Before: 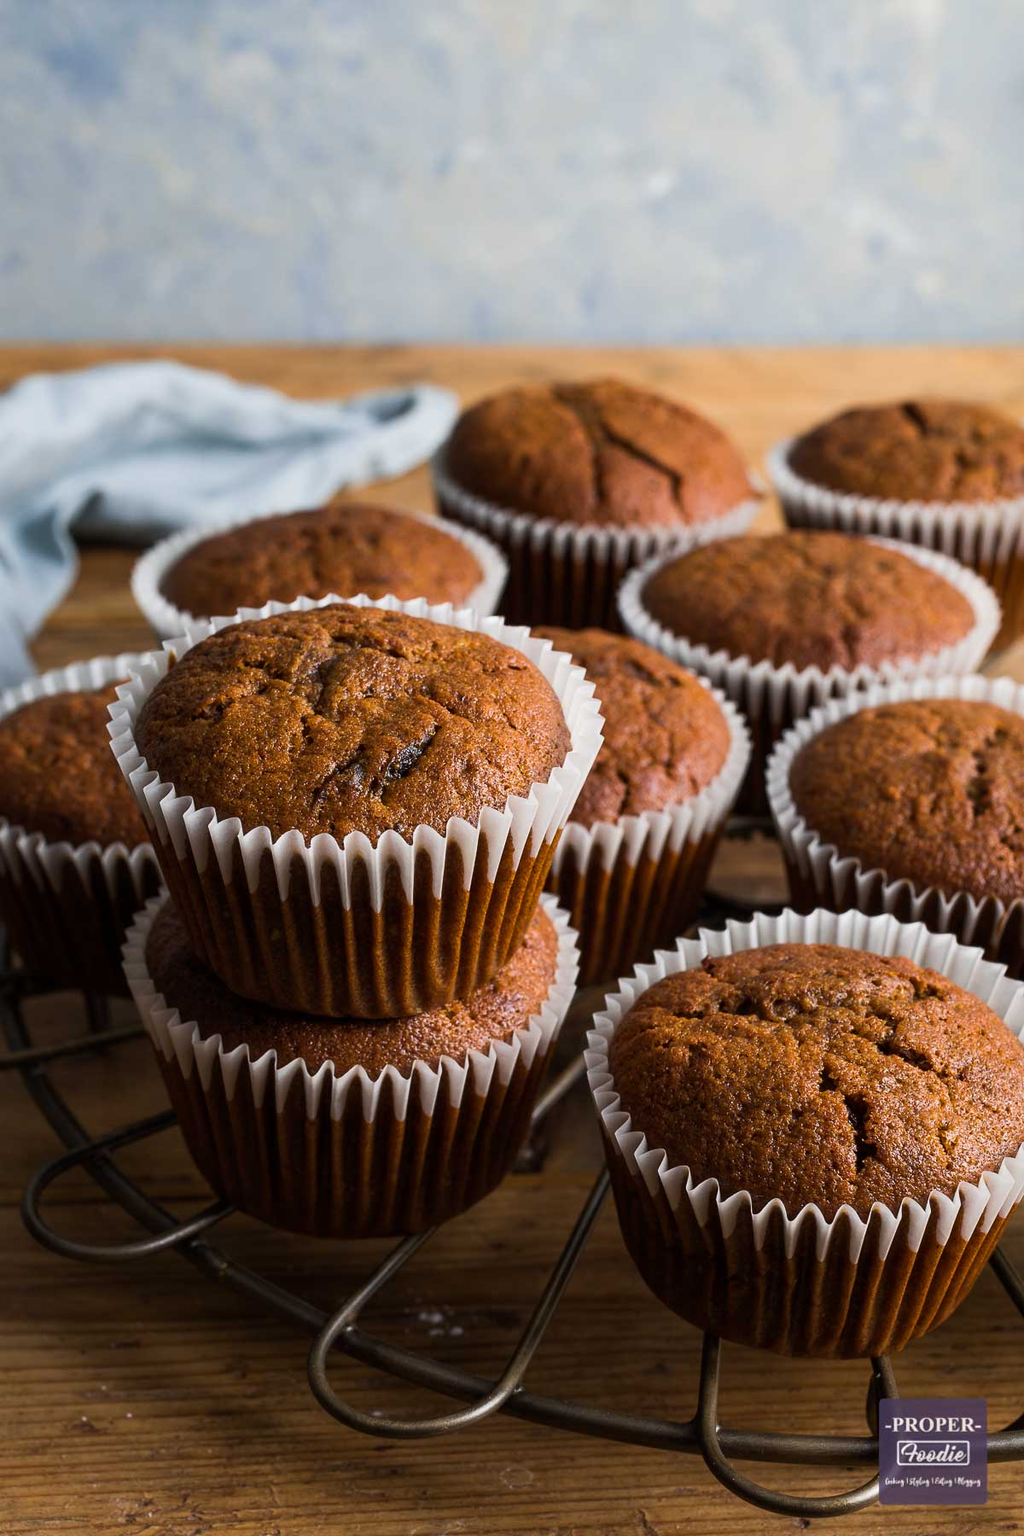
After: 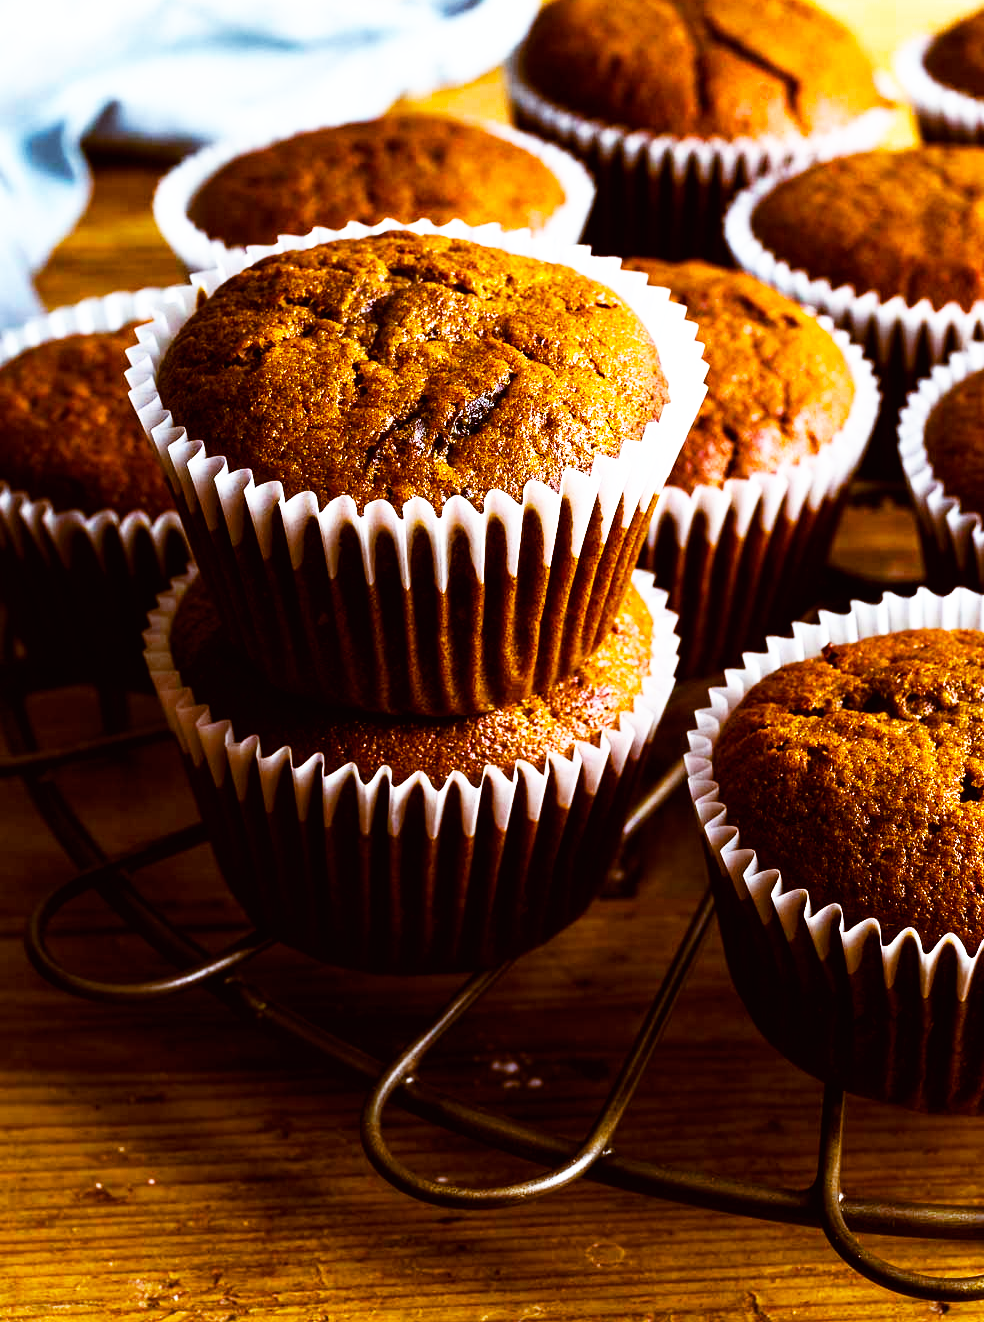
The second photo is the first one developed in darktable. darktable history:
crop: top 26.531%, right 17.959%
color balance rgb: linear chroma grading › global chroma 9%, perceptual saturation grading › global saturation 36%, perceptual brilliance grading › global brilliance 15%, perceptual brilliance grading › shadows -35%, global vibrance 15%
color balance: lift [1, 1.015, 1.004, 0.985], gamma [1, 0.958, 0.971, 1.042], gain [1, 0.956, 0.977, 1.044]
white balance: red 0.986, blue 1.01
contrast brightness saturation: saturation -0.05
base curve: curves: ch0 [(0, 0) (0.007, 0.004) (0.027, 0.03) (0.046, 0.07) (0.207, 0.54) (0.442, 0.872) (0.673, 0.972) (1, 1)], preserve colors none
